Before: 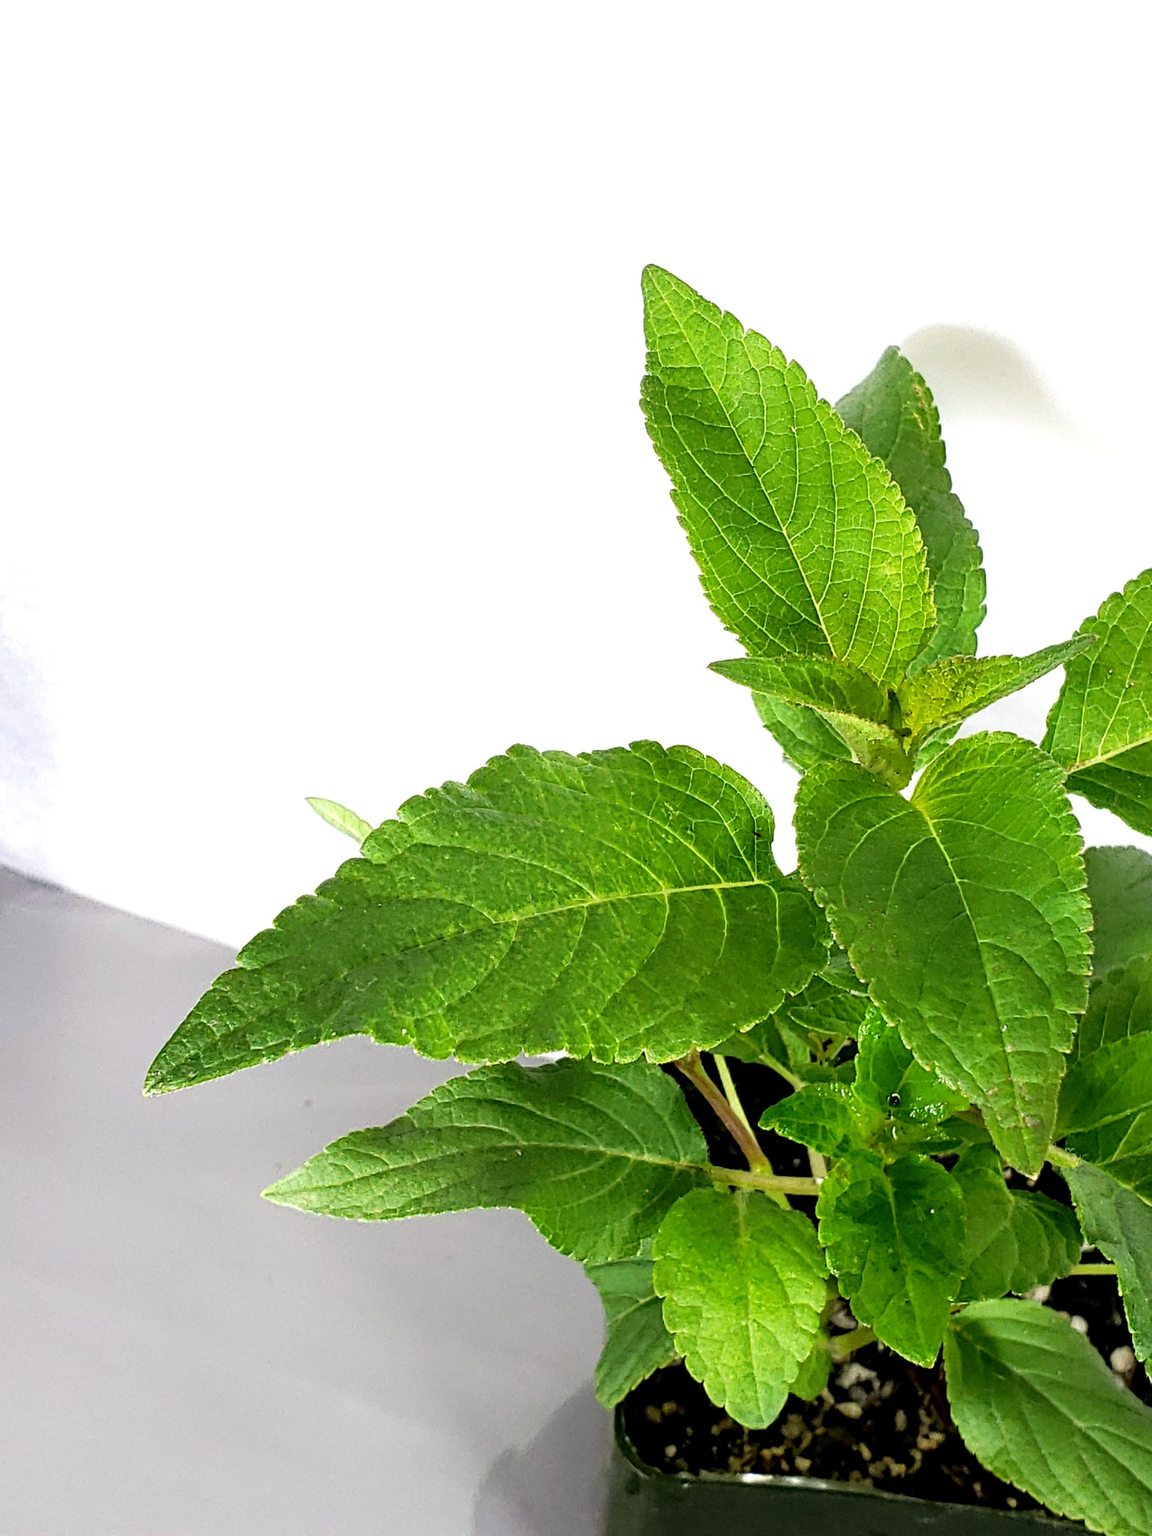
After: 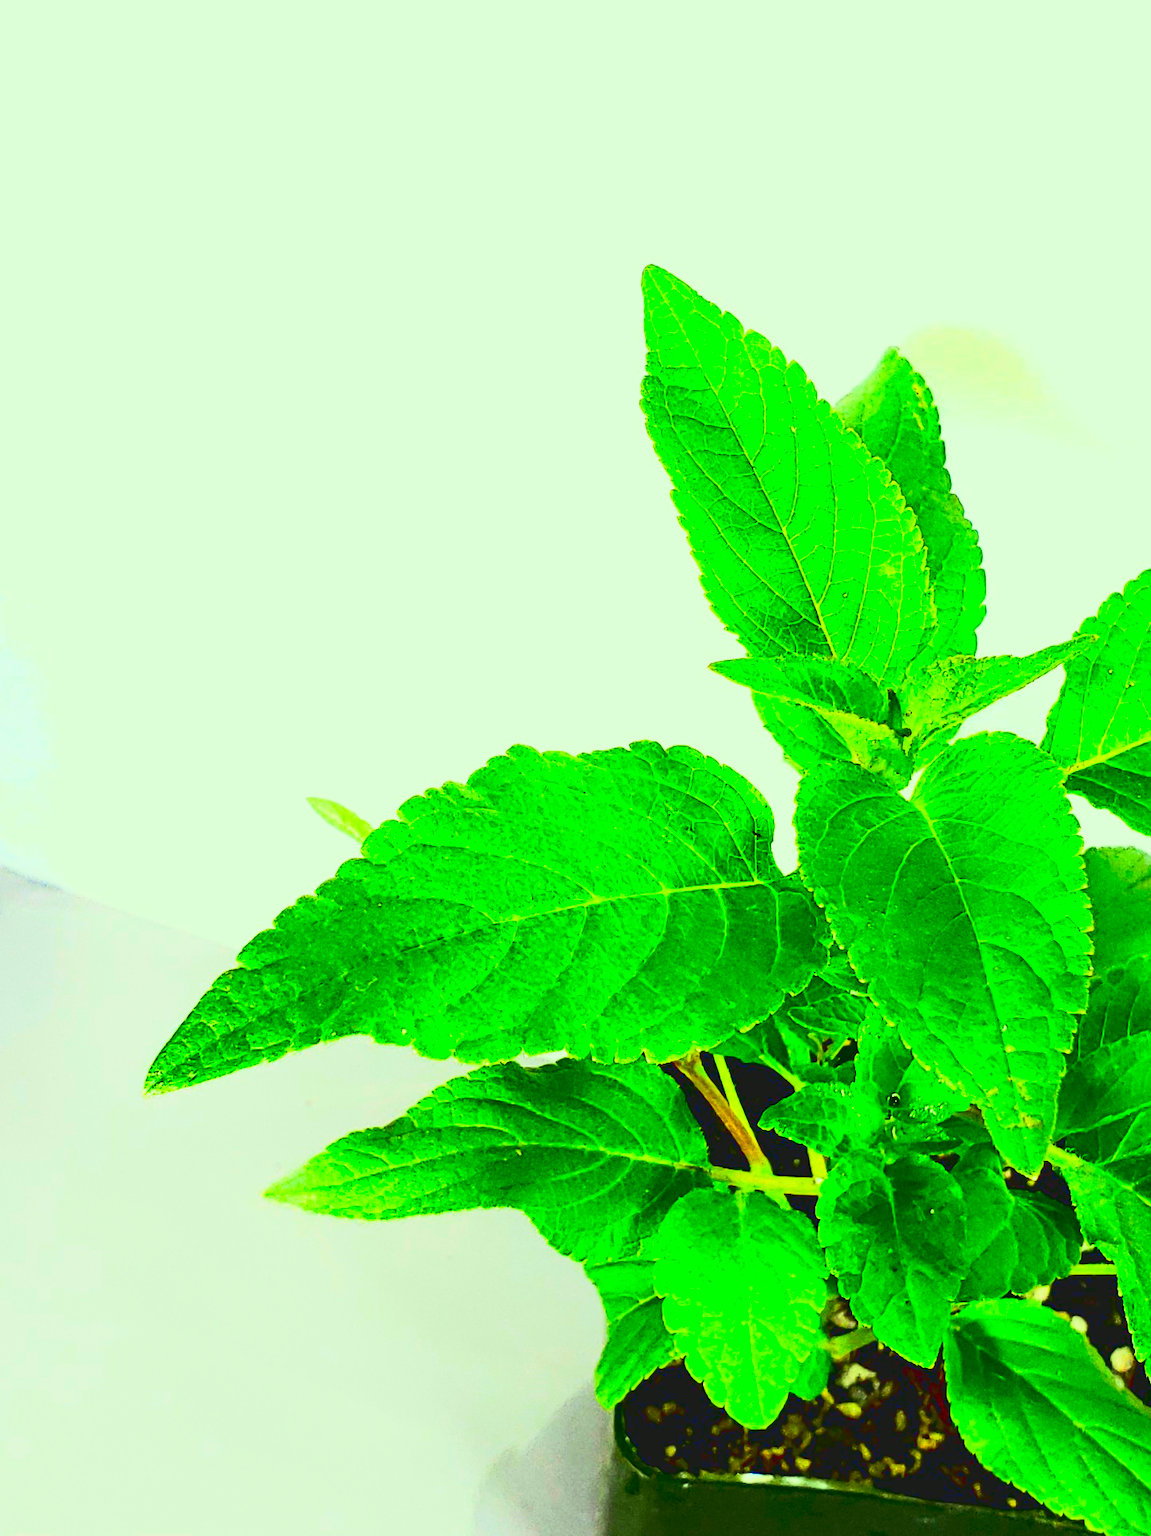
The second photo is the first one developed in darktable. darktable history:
tone curve: curves: ch0 [(0, 0.098) (0.262, 0.324) (0.421, 0.59) (0.54, 0.803) (0.725, 0.922) (0.99, 0.974)], color space Lab, linked channels, preserve colors none
color correction: highlights a* -10.77, highlights b* 9.8, saturation 1.72
